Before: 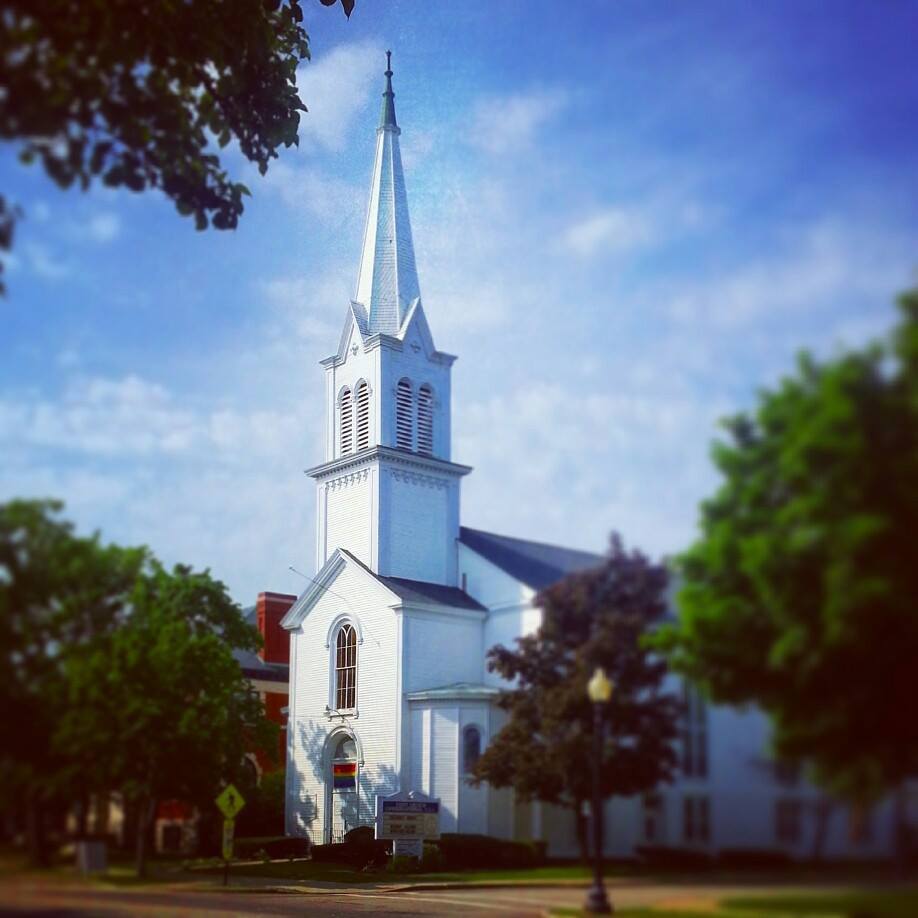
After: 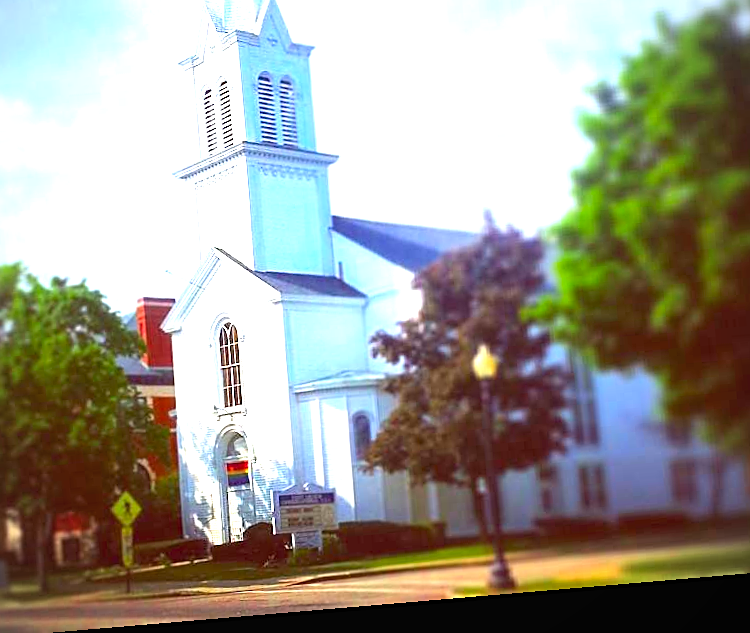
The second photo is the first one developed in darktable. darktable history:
crop and rotate: left 17.299%, top 35.115%, right 7.015%, bottom 1.024%
contrast brightness saturation: contrast 0.07, brightness 0.08, saturation 0.18
exposure: black level correction 0, exposure 1.675 EV, compensate exposure bias true, compensate highlight preservation false
rotate and perspective: rotation -4.86°, automatic cropping off
vignetting: fall-off start 91.19%
sharpen: on, module defaults
